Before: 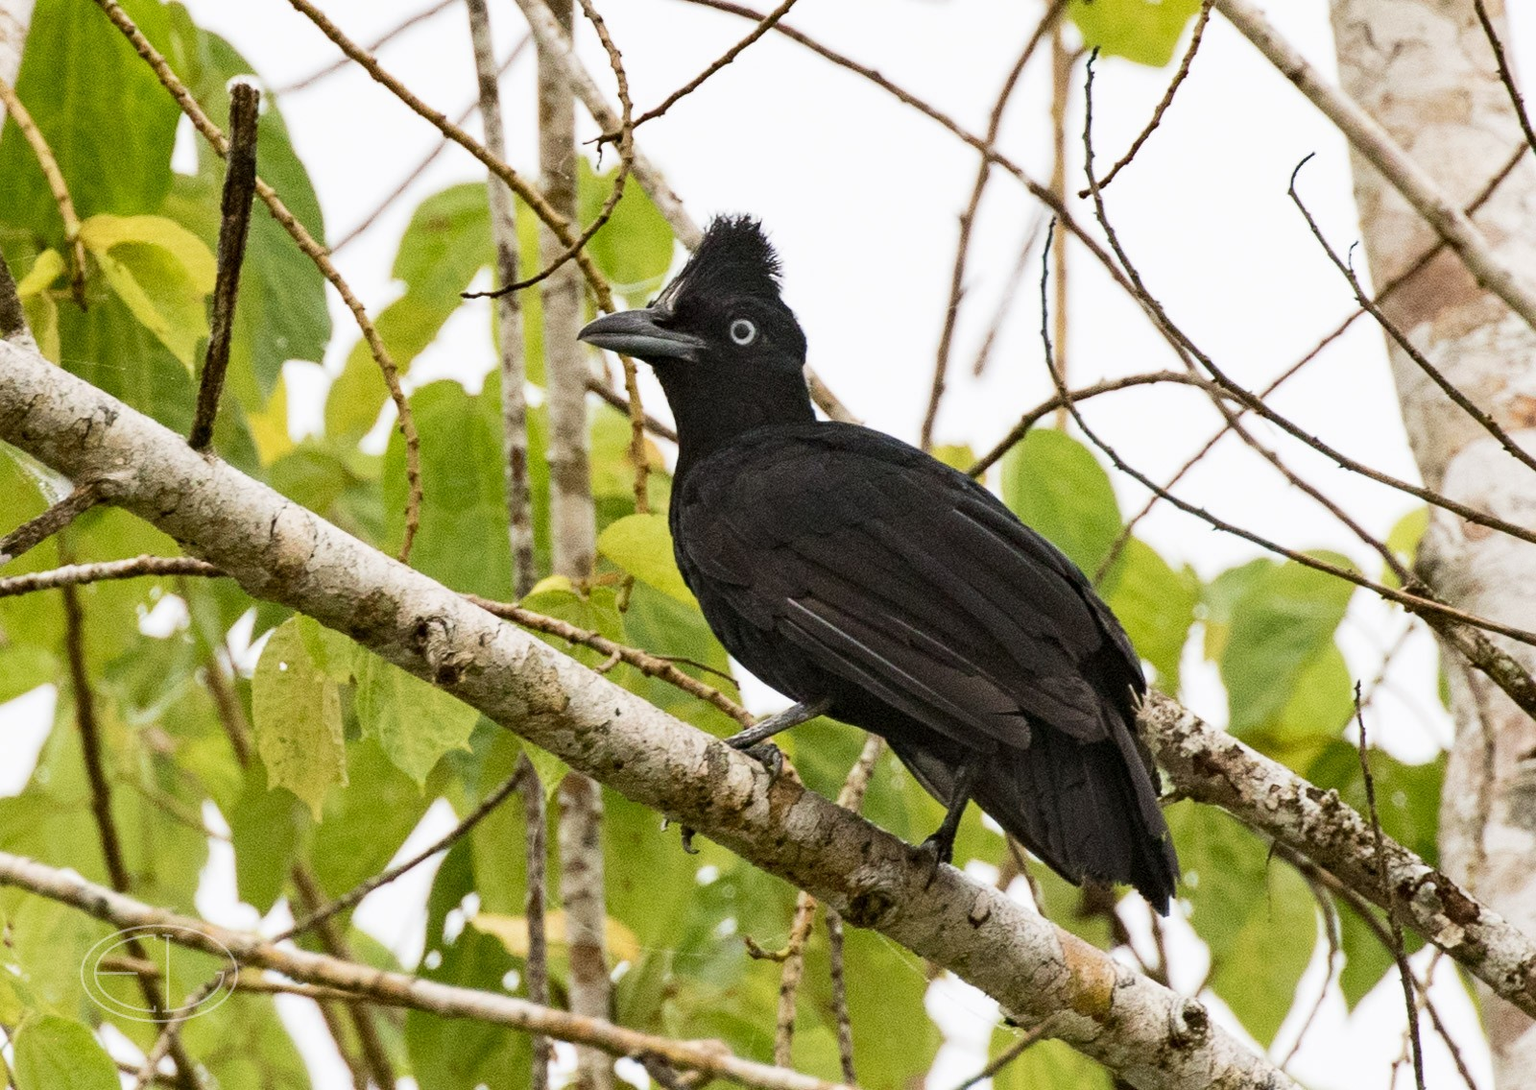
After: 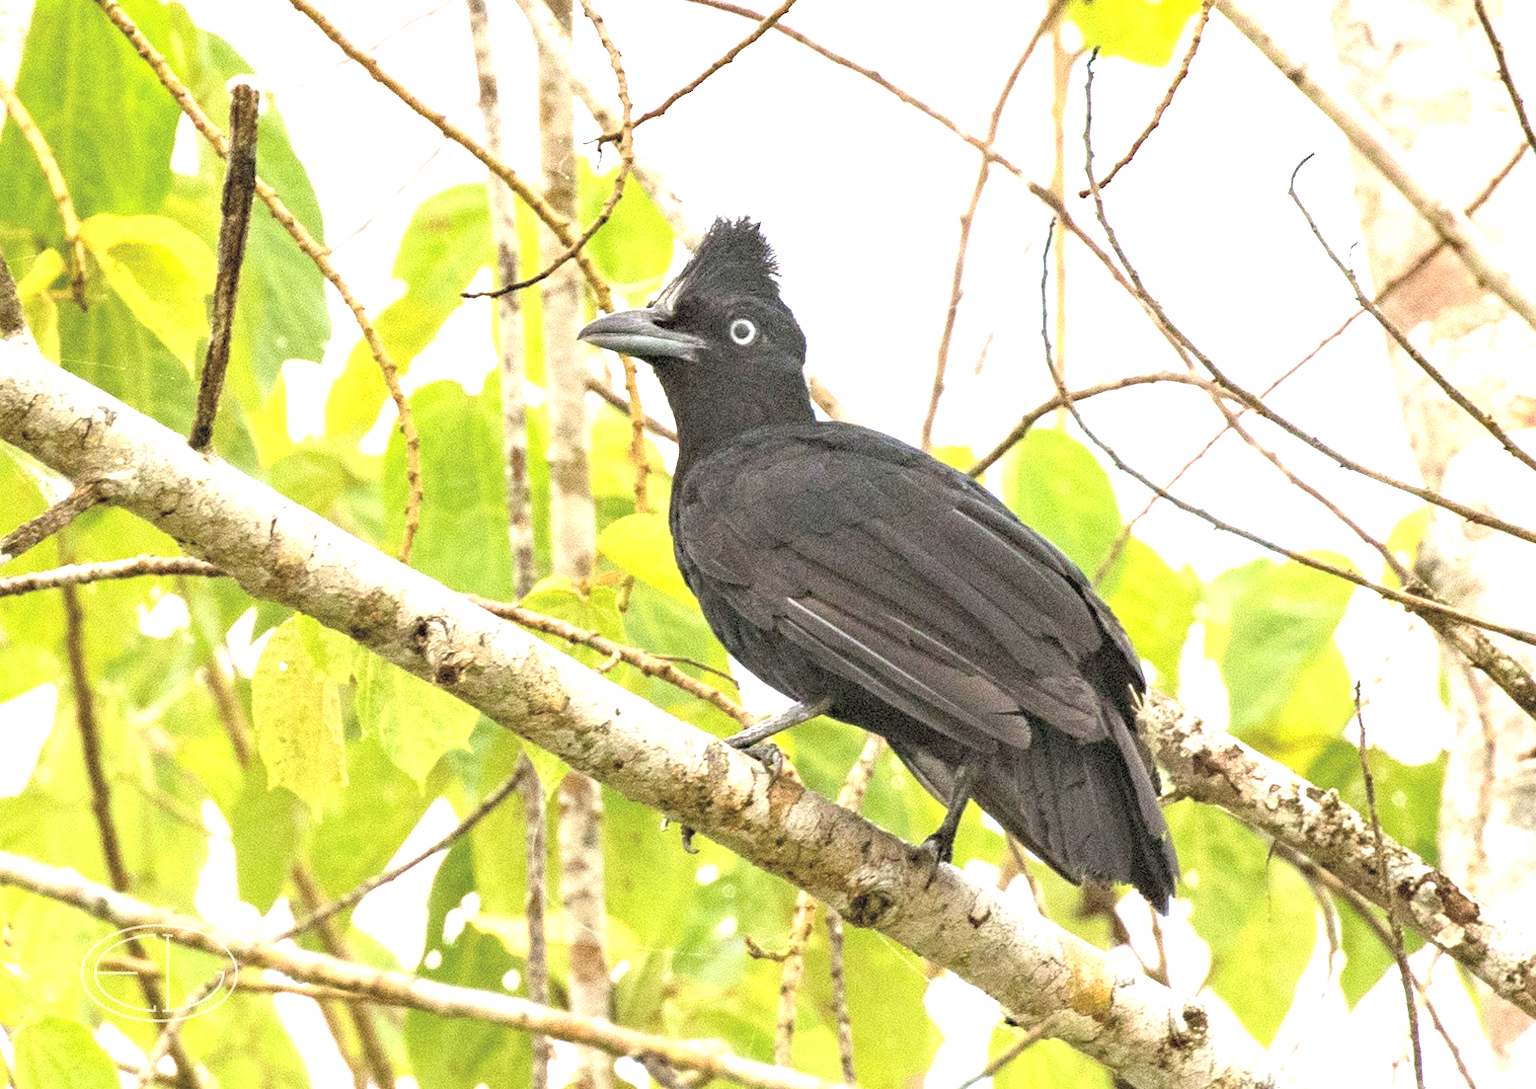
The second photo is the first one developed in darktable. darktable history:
contrast brightness saturation: brightness 0.277
exposure: black level correction 0, exposure 1.199 EV, compensate highlight preservation false
tone equalizer: -8 EV -0.572 EV, mask exposure compensation -0.493 EV
